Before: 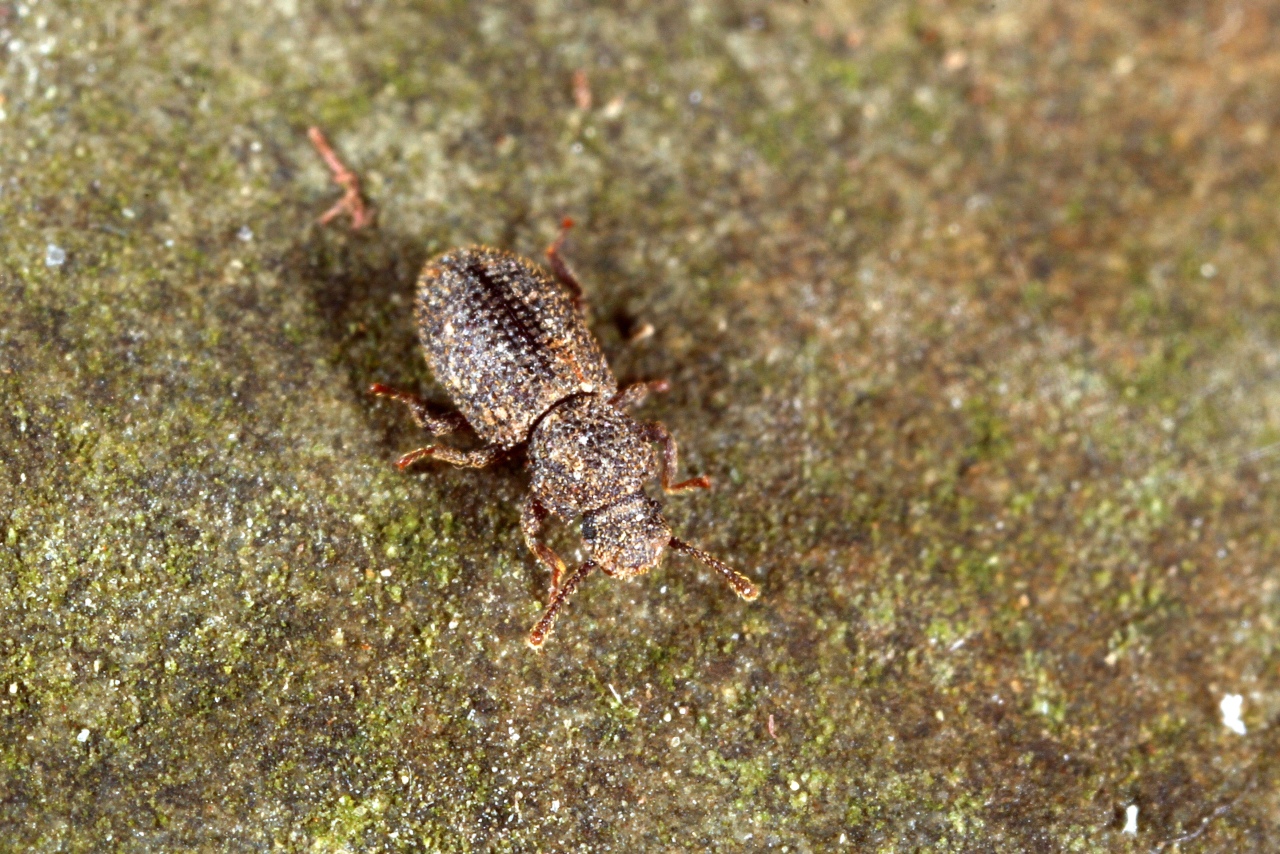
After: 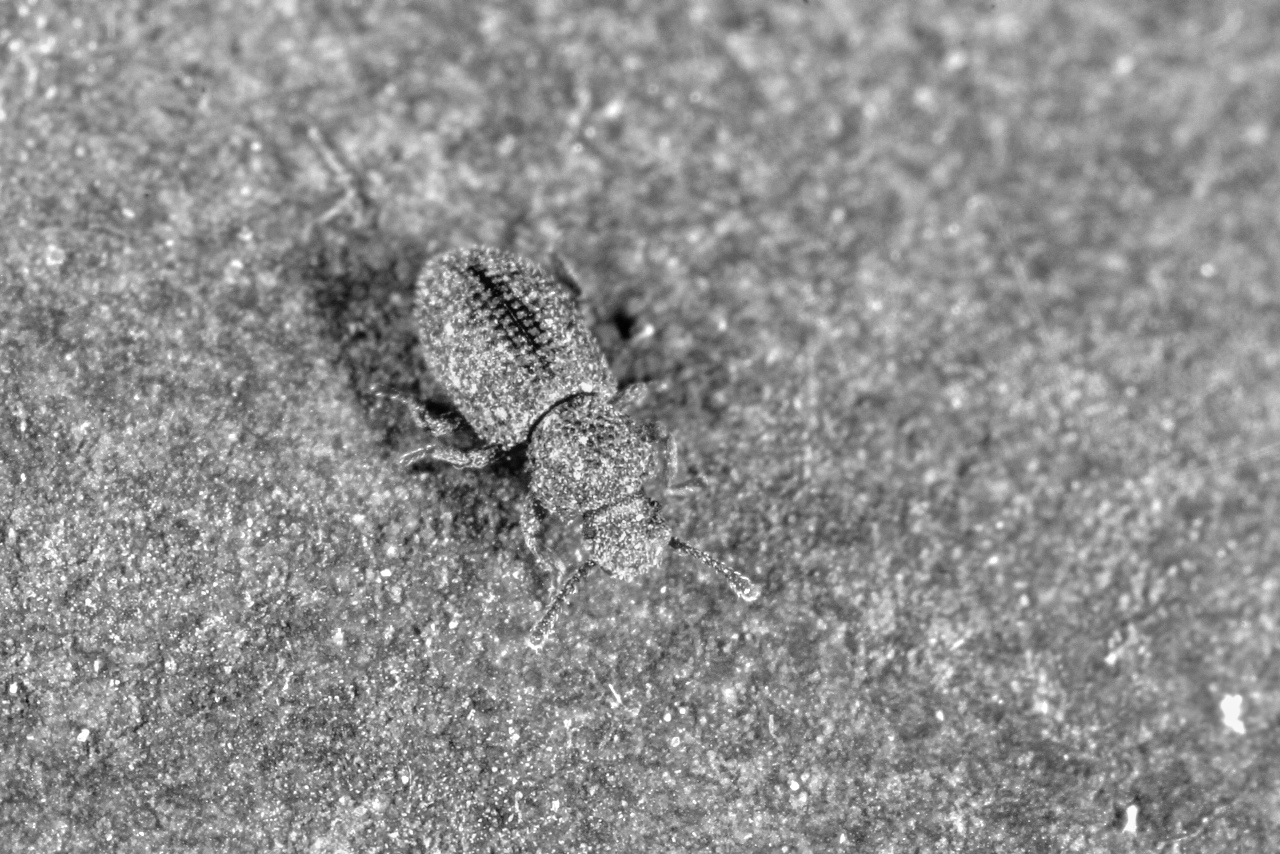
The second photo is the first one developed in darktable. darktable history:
monochrome: a 30.25, b 92.03
white balance: red 1.042, blue 1.17
exposure: black level correction 0.001, exposure -0.2 EV, compensate highlight preservation false
local contrast: detail 110%
tone equalizer: -7 EV 0.15 EV, -6 EV 0.6 EV, -5 EV 1.15 EV, -4 EV 1.33 EV, -3 EV 1.15 EV, -2 EV 0.6 EV, -1 EV 0.15 EV, mask exposure compensation -0.5 EV
